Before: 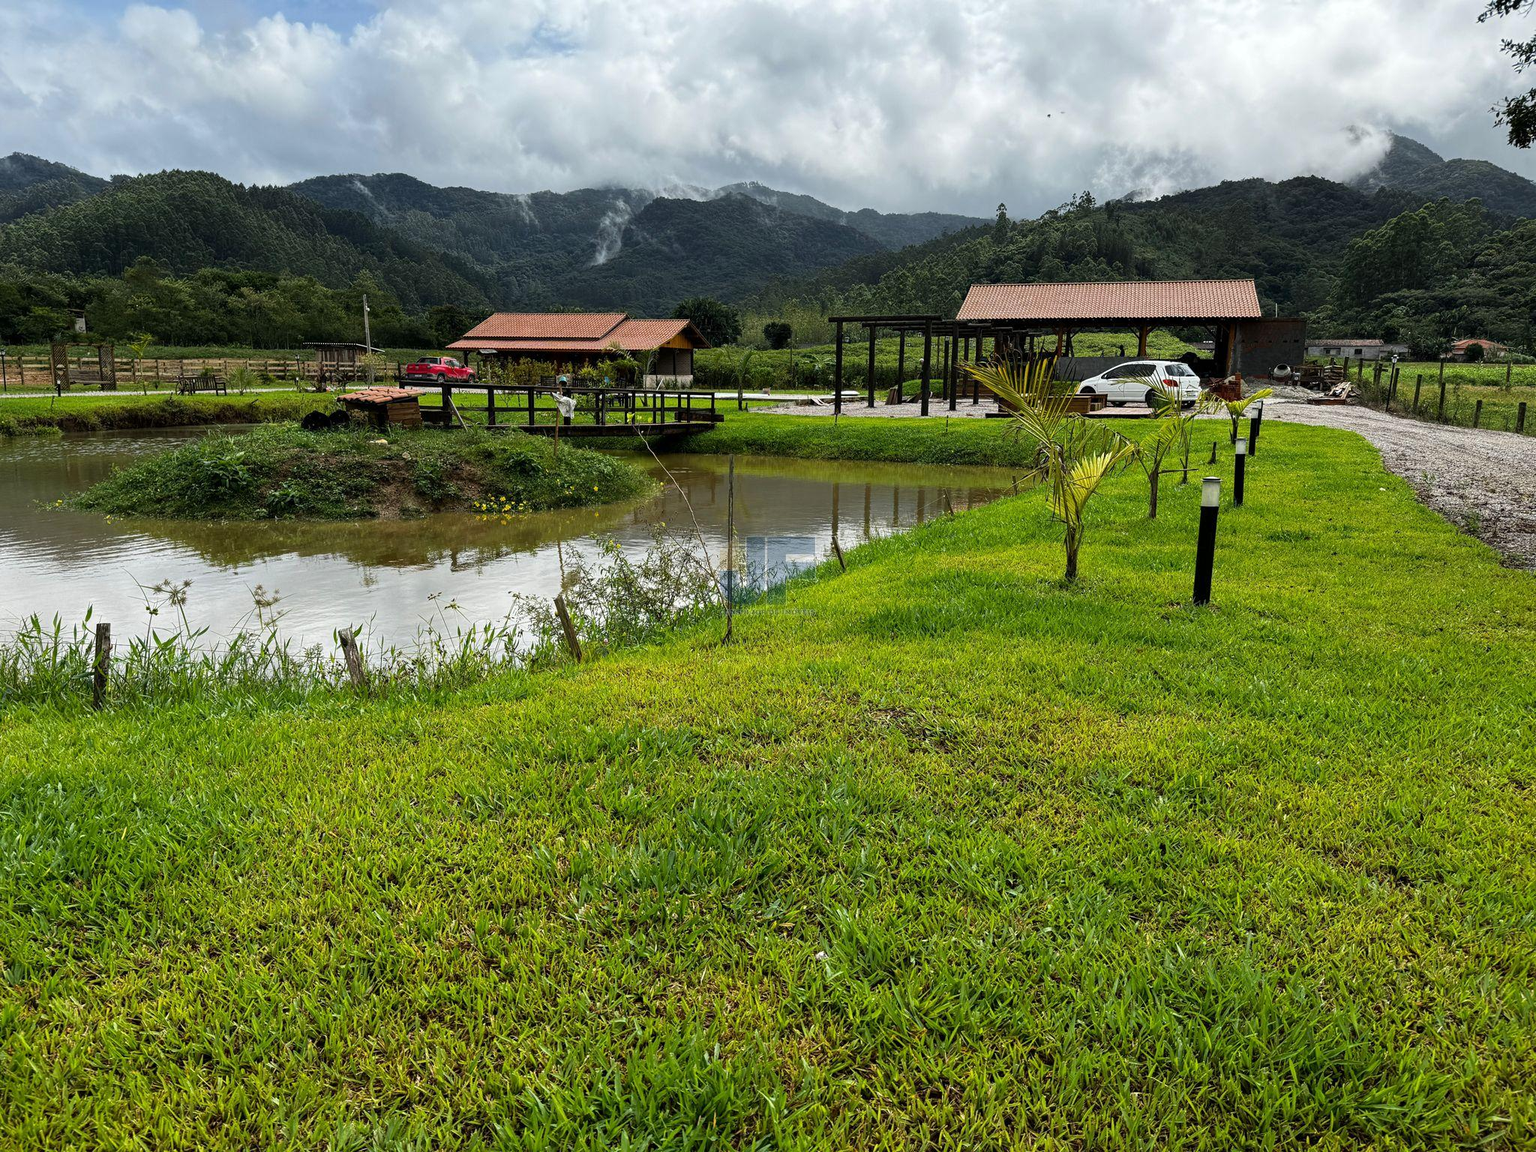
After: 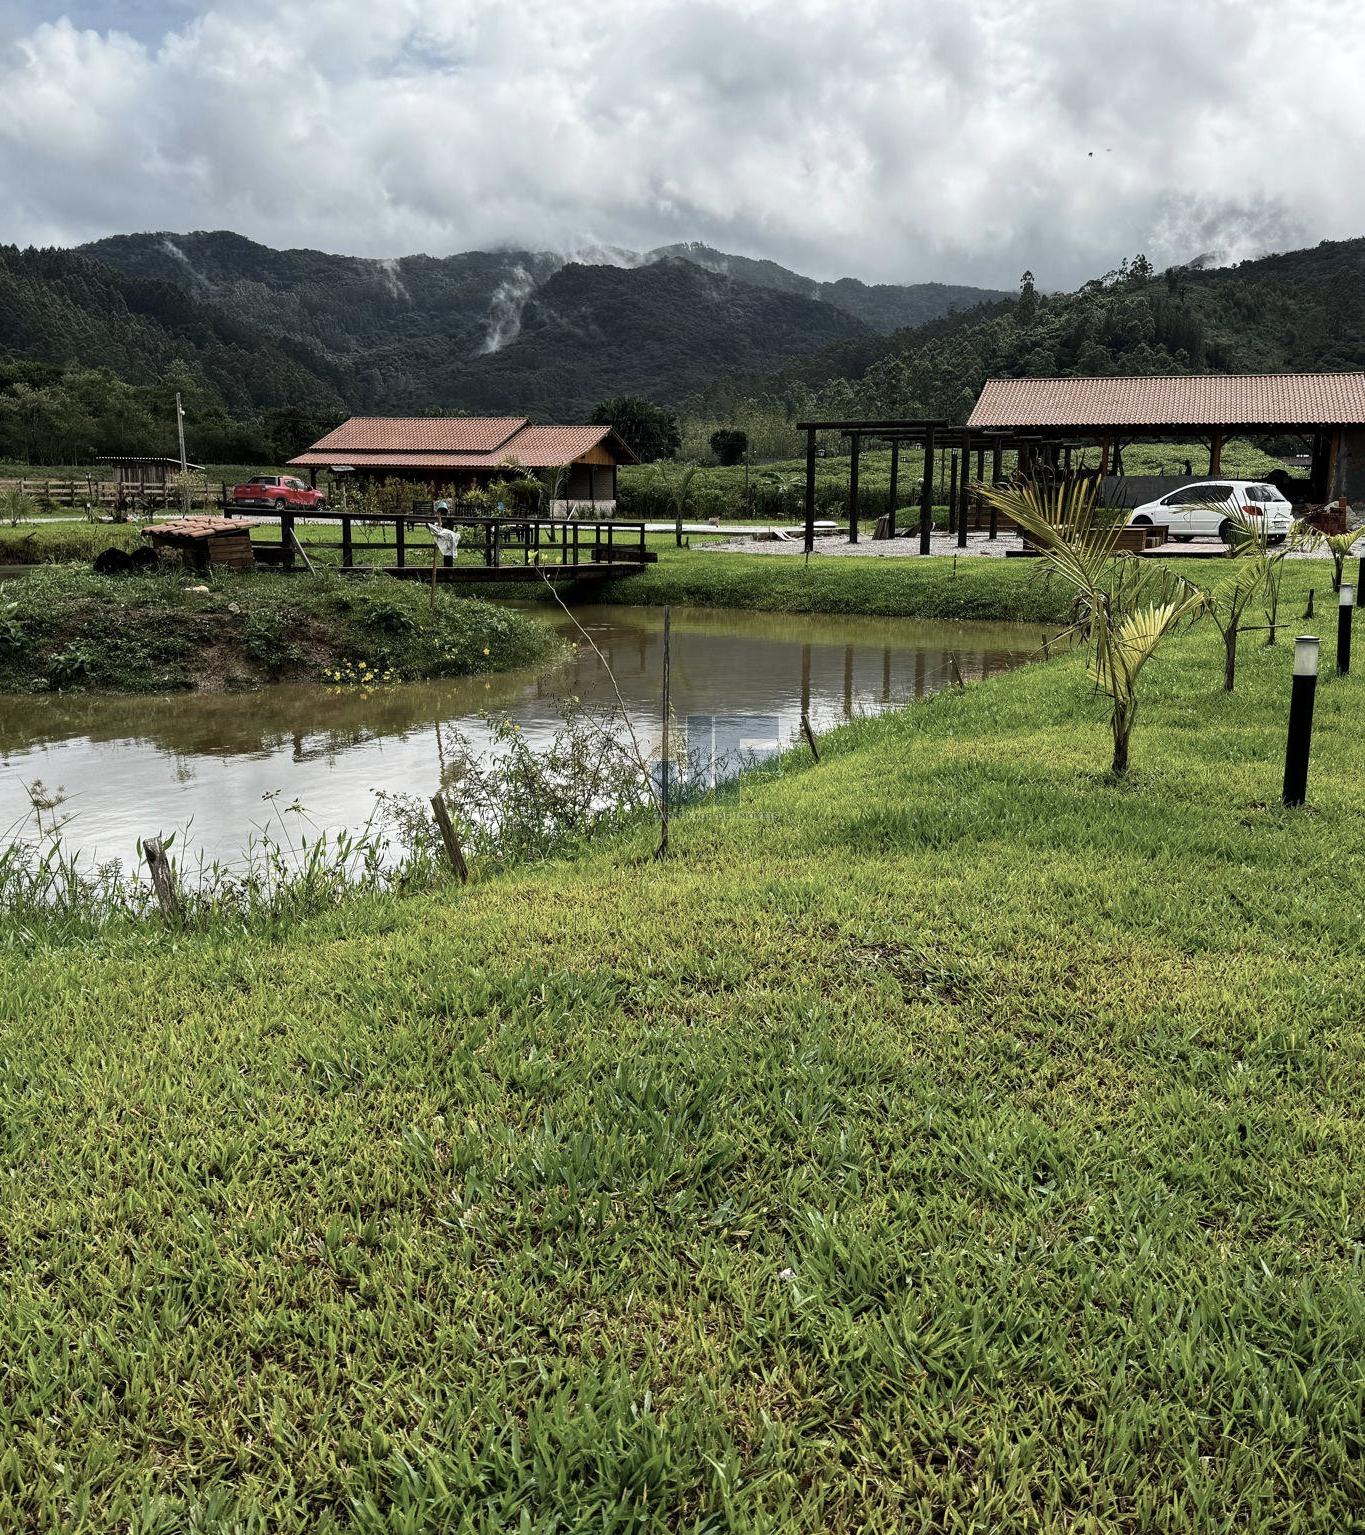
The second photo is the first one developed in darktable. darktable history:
white balance: emerald 1
contrast brightness saturation: contrast 0.1, saturation -0.36
crop and rotate: left 15.055%, right 18.278%
